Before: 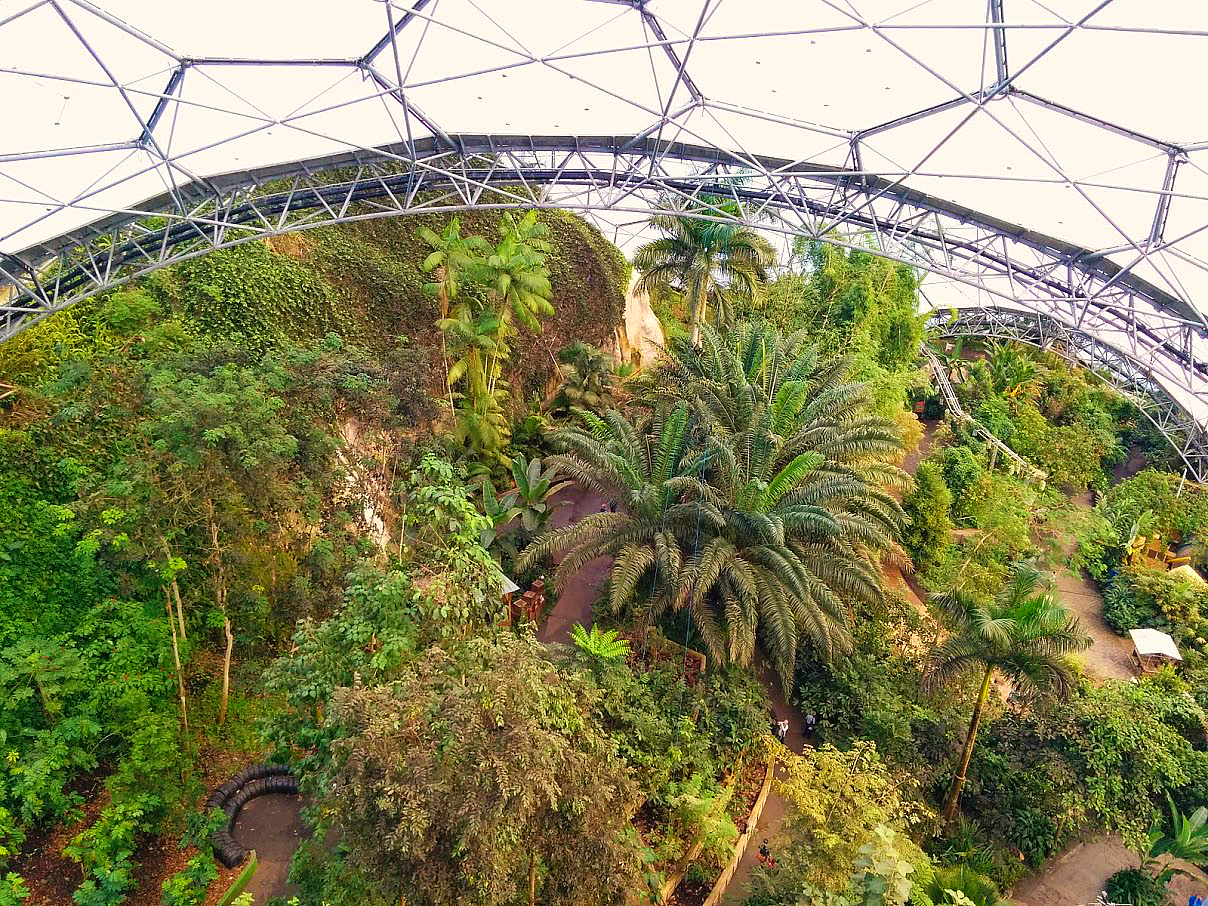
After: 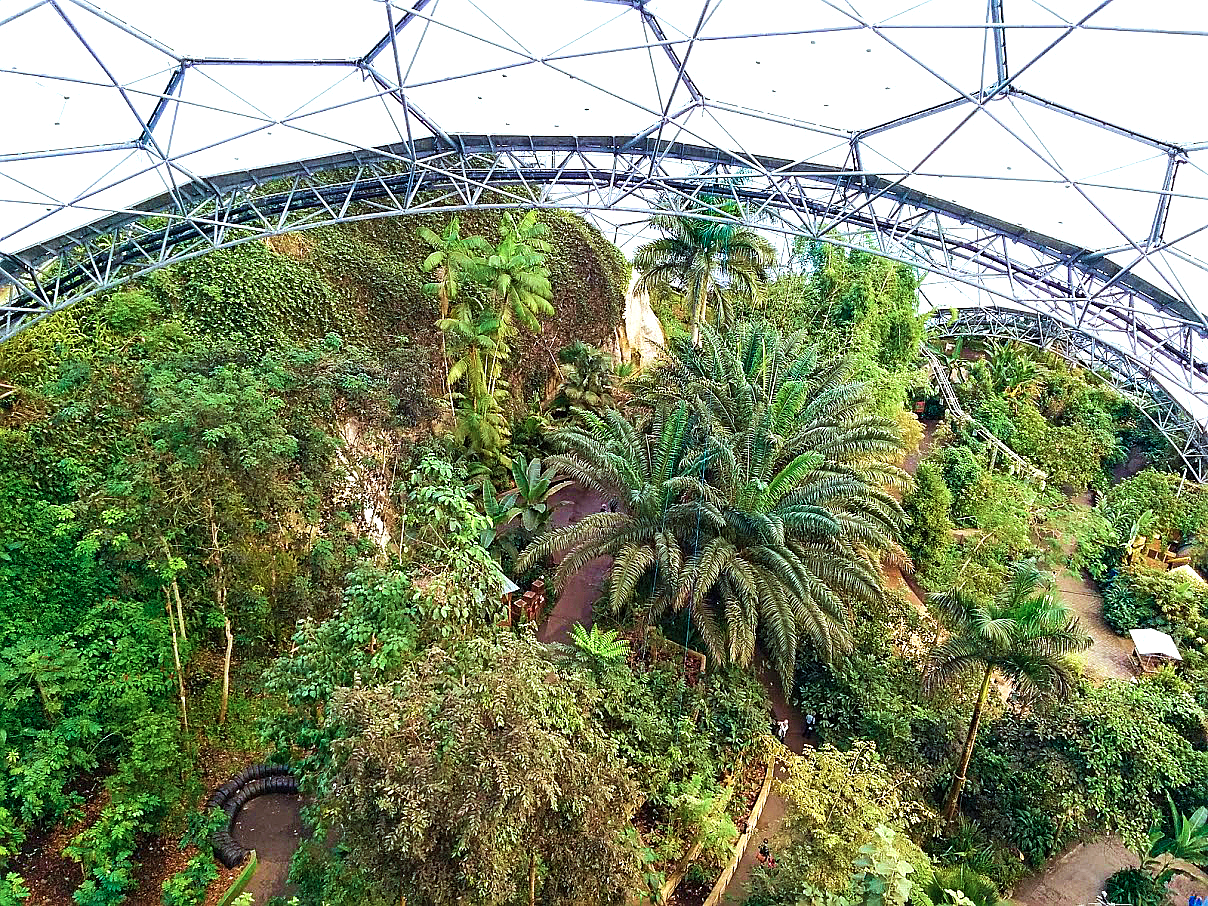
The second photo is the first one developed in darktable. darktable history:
velvia: on, module defaults
tone equalizer: -8 EV -0.417 EV, -7 EV -0.389 EV, -6 EV -0.333 EV, -5 EV -0.222 EV, -3 EV 0.222 EV, -2 EV 0.333 EV, -1 EV 0.389 EV, +0 EV 0.417 EV, edges refinement/feathering 500, mask exposure compensation -1.57 EV, preserve details no
sharpen: on, module defaults
color correction: highlights a* -11.71, highlights b* -15.58
